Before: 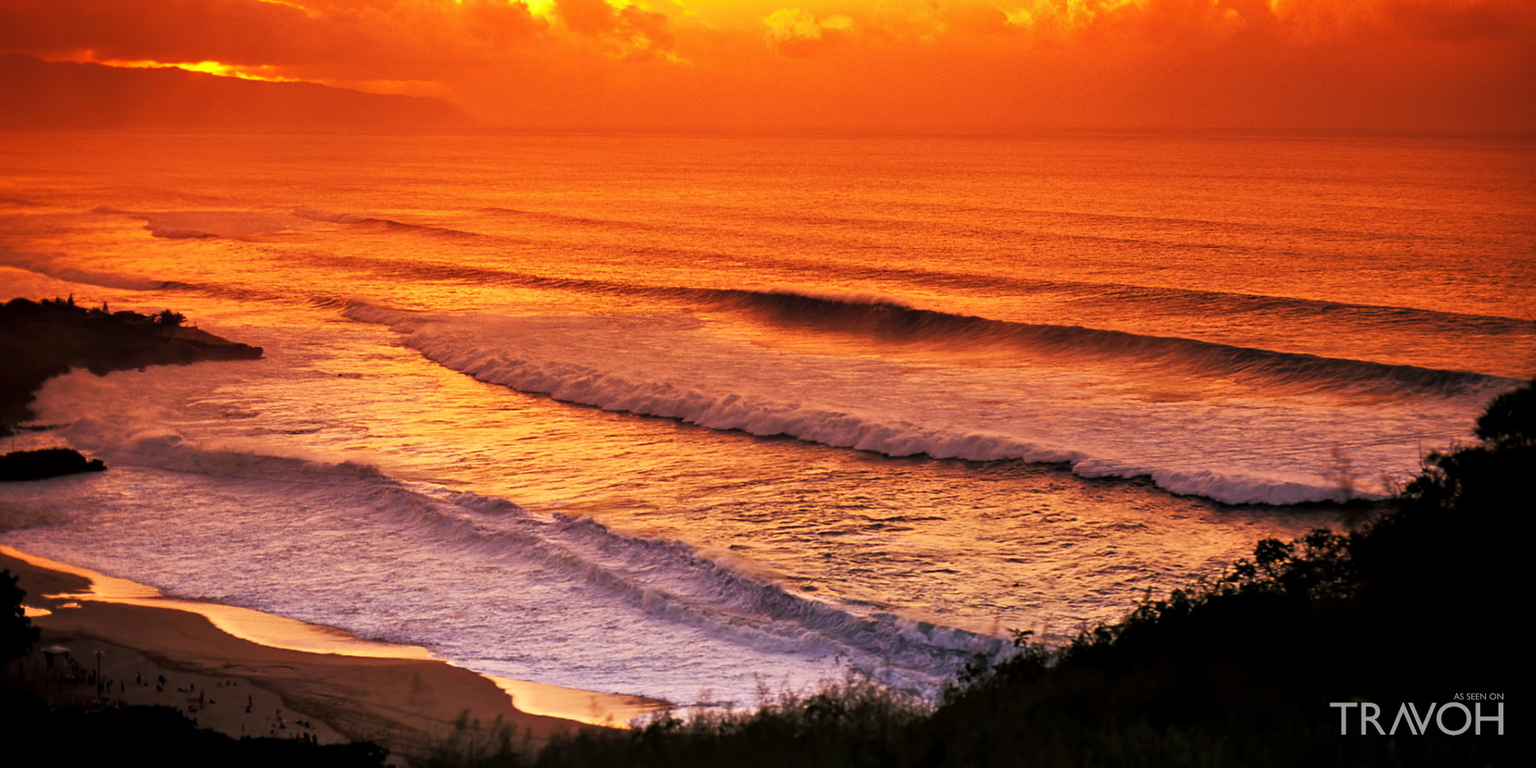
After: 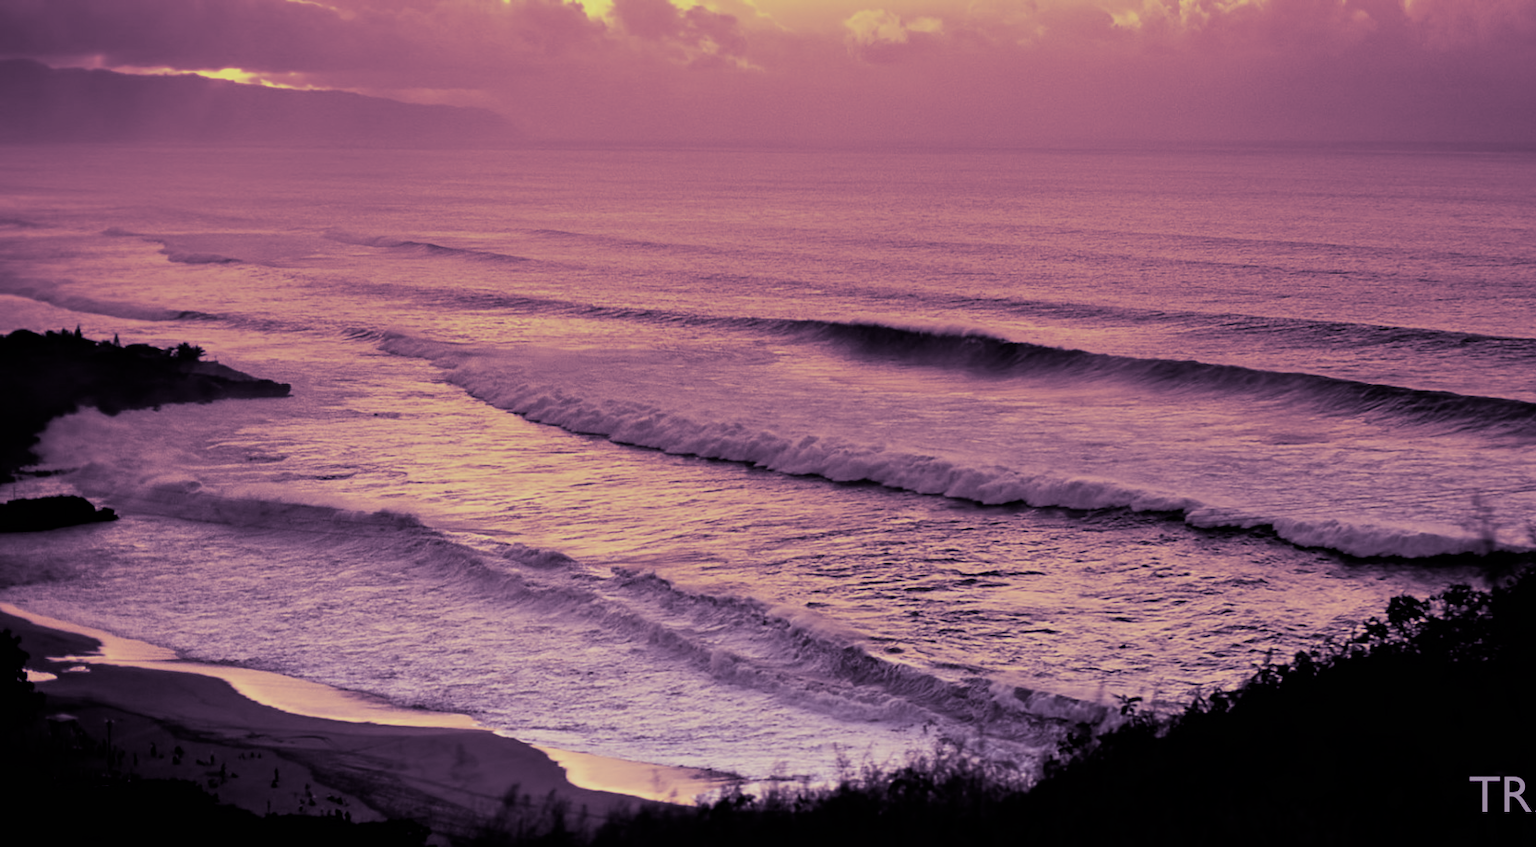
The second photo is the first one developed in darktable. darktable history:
crop: right 9.509%, bottom 0.031%
filmic rgb: black relative exposure -7.82 EV, white relative exposure 4.29 EV, hardness 3.86, color science v6 (2022)
contrast brightness saturation: contrast 0.1, saturation -0.36
split-toning: shadows › hue 266.4°, shadows › saturation 0.4, highlights › hue 61.2°, highlights › saturation 0.3, compress 0%
